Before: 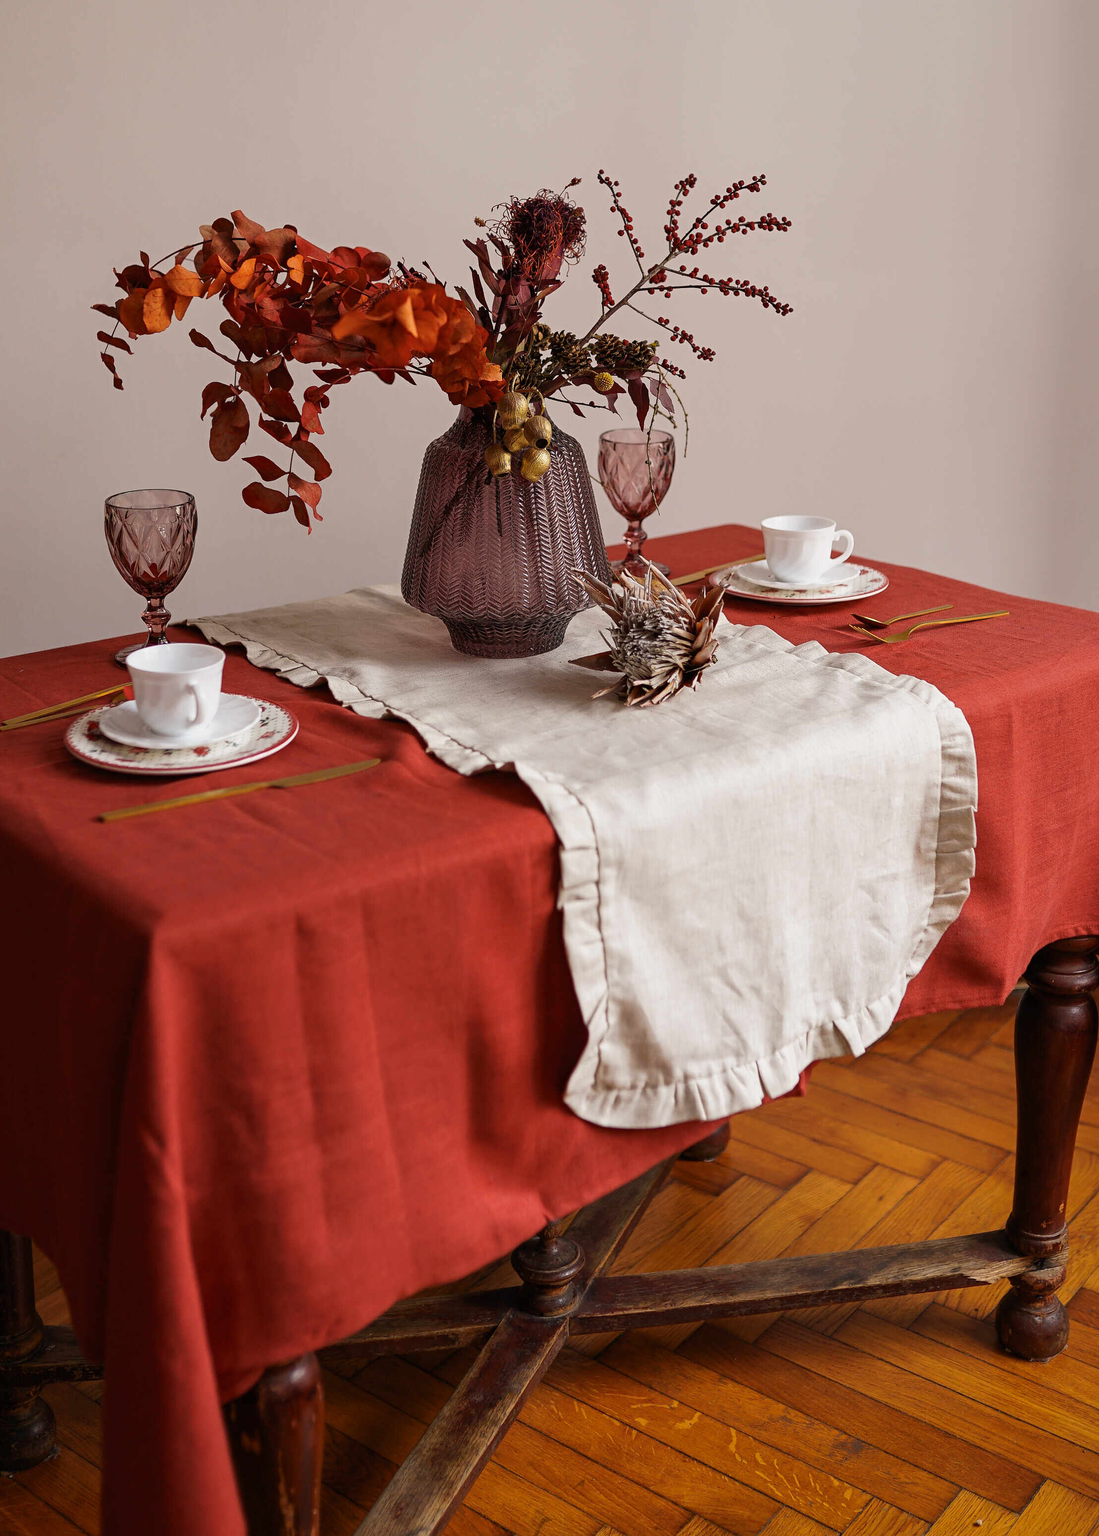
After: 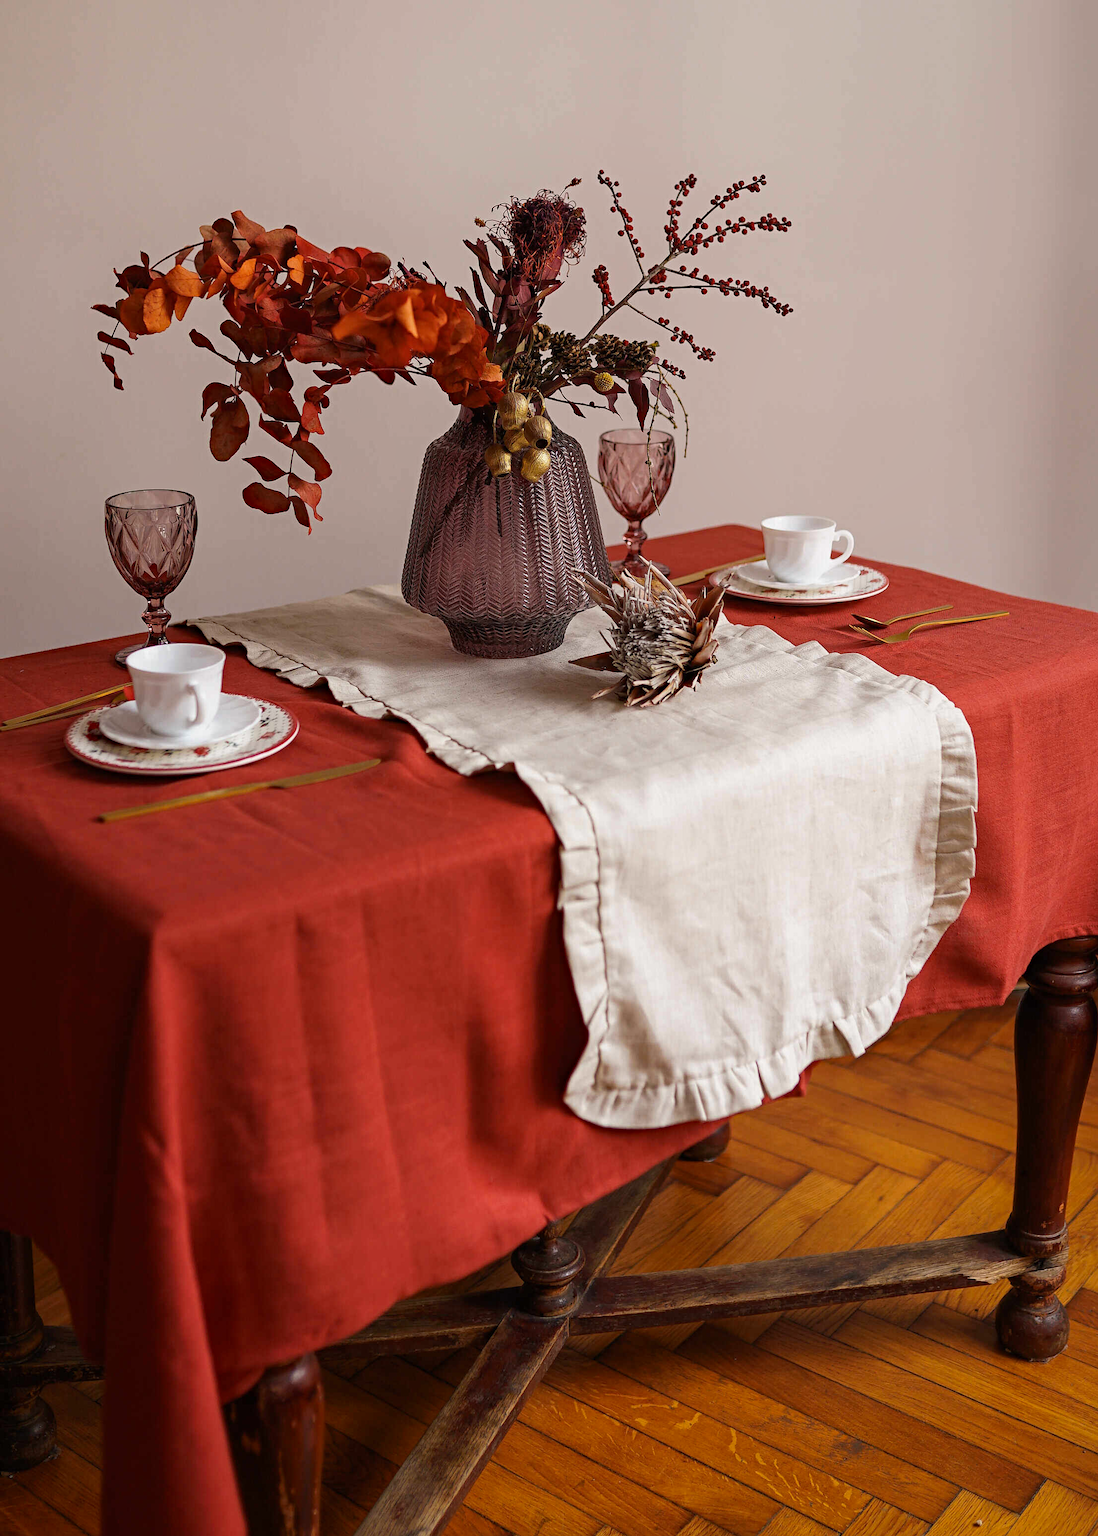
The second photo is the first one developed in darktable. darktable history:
shadows and highlights: radius 93.07, shadows -14.46, white point adjustment 0.23, highlights 31.48, compress 48.23%, highlights color adjustment 52.79%, soften with gaussian
haze removal: compatibility mode true, adaptive false
